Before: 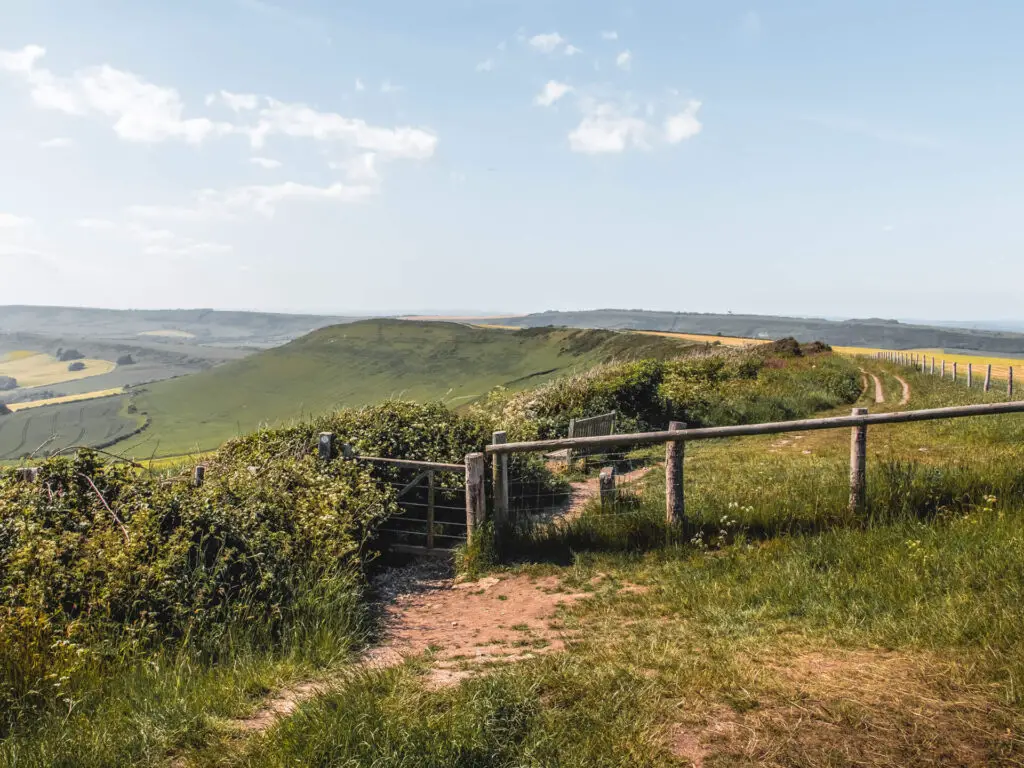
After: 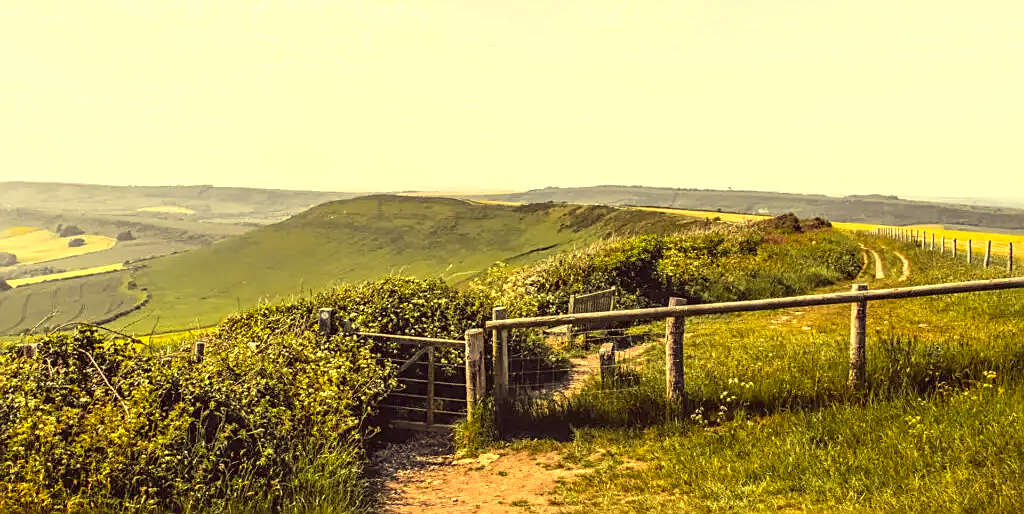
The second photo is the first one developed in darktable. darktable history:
exposure: black level correction 0.001, exposure 0.498 EV, compensate highlight preservation false
color correction: highlights a* -0.402, highlights b* 39.82, shadows a* 9.47, shadows b* -0.645
crop: top 16.243%, bottom 16.779%
local contrast: mode bilateral grid, contrast 19, coarseness 51, detail 119%, midtone range 0.2
sharpen: on, module defaults
